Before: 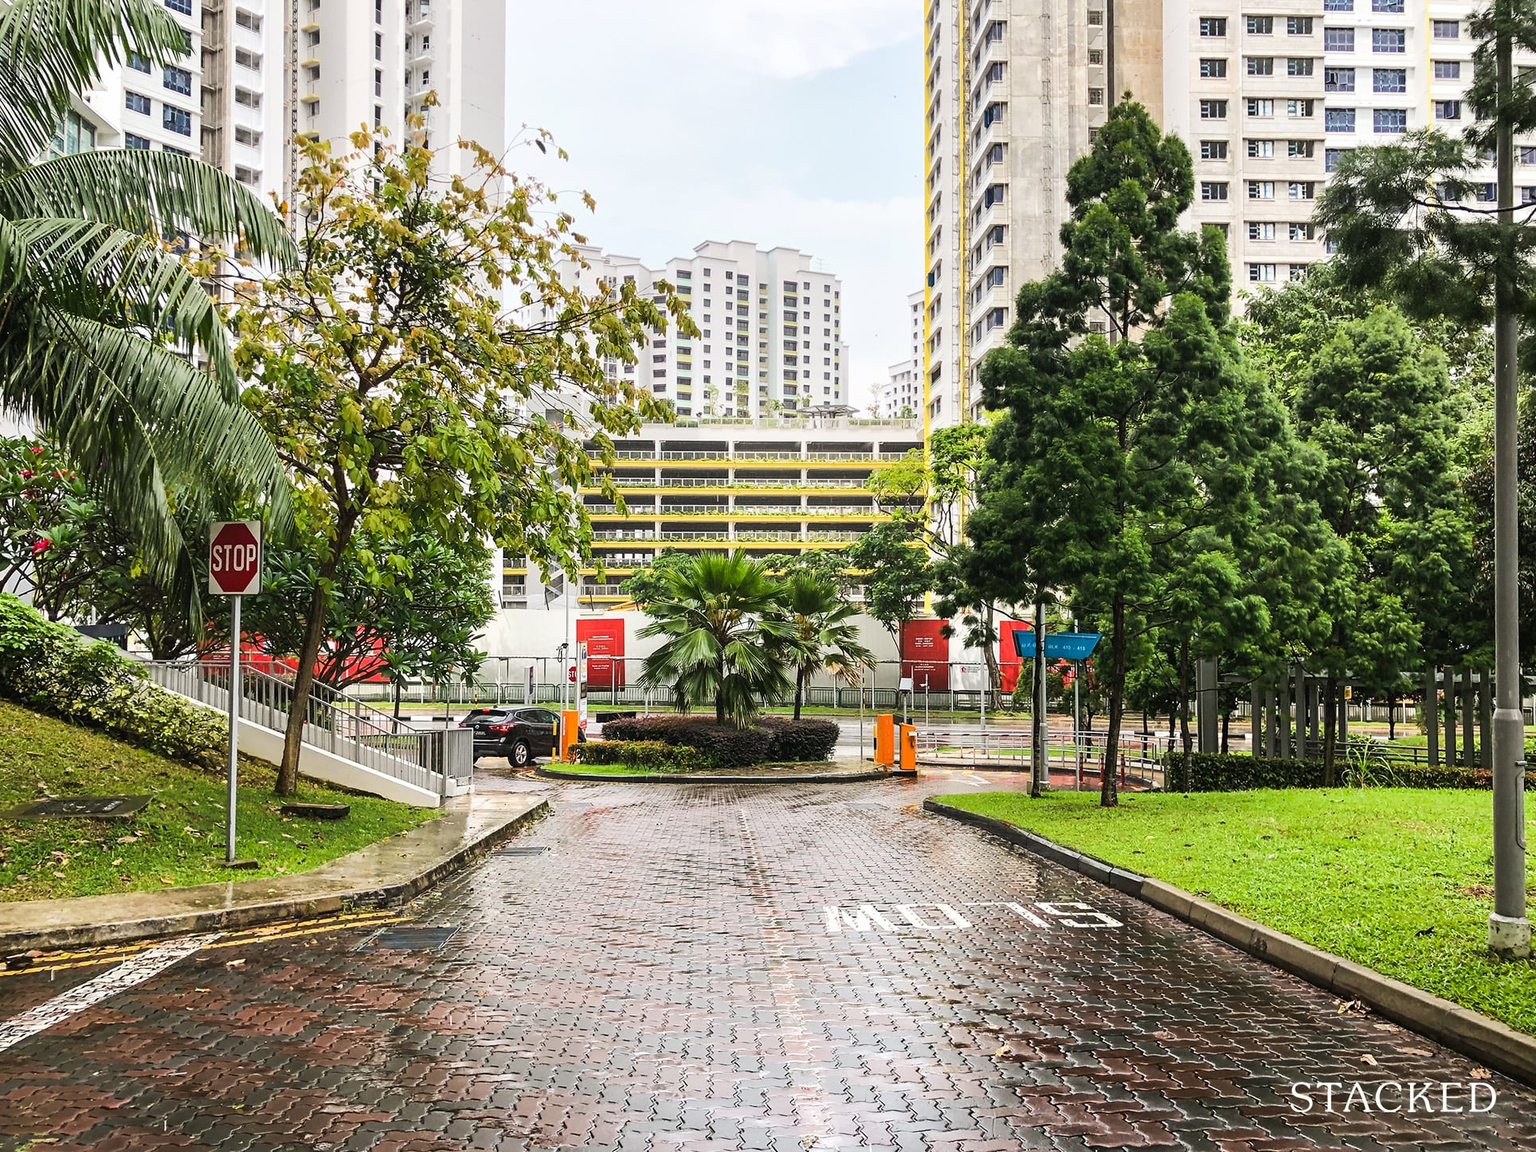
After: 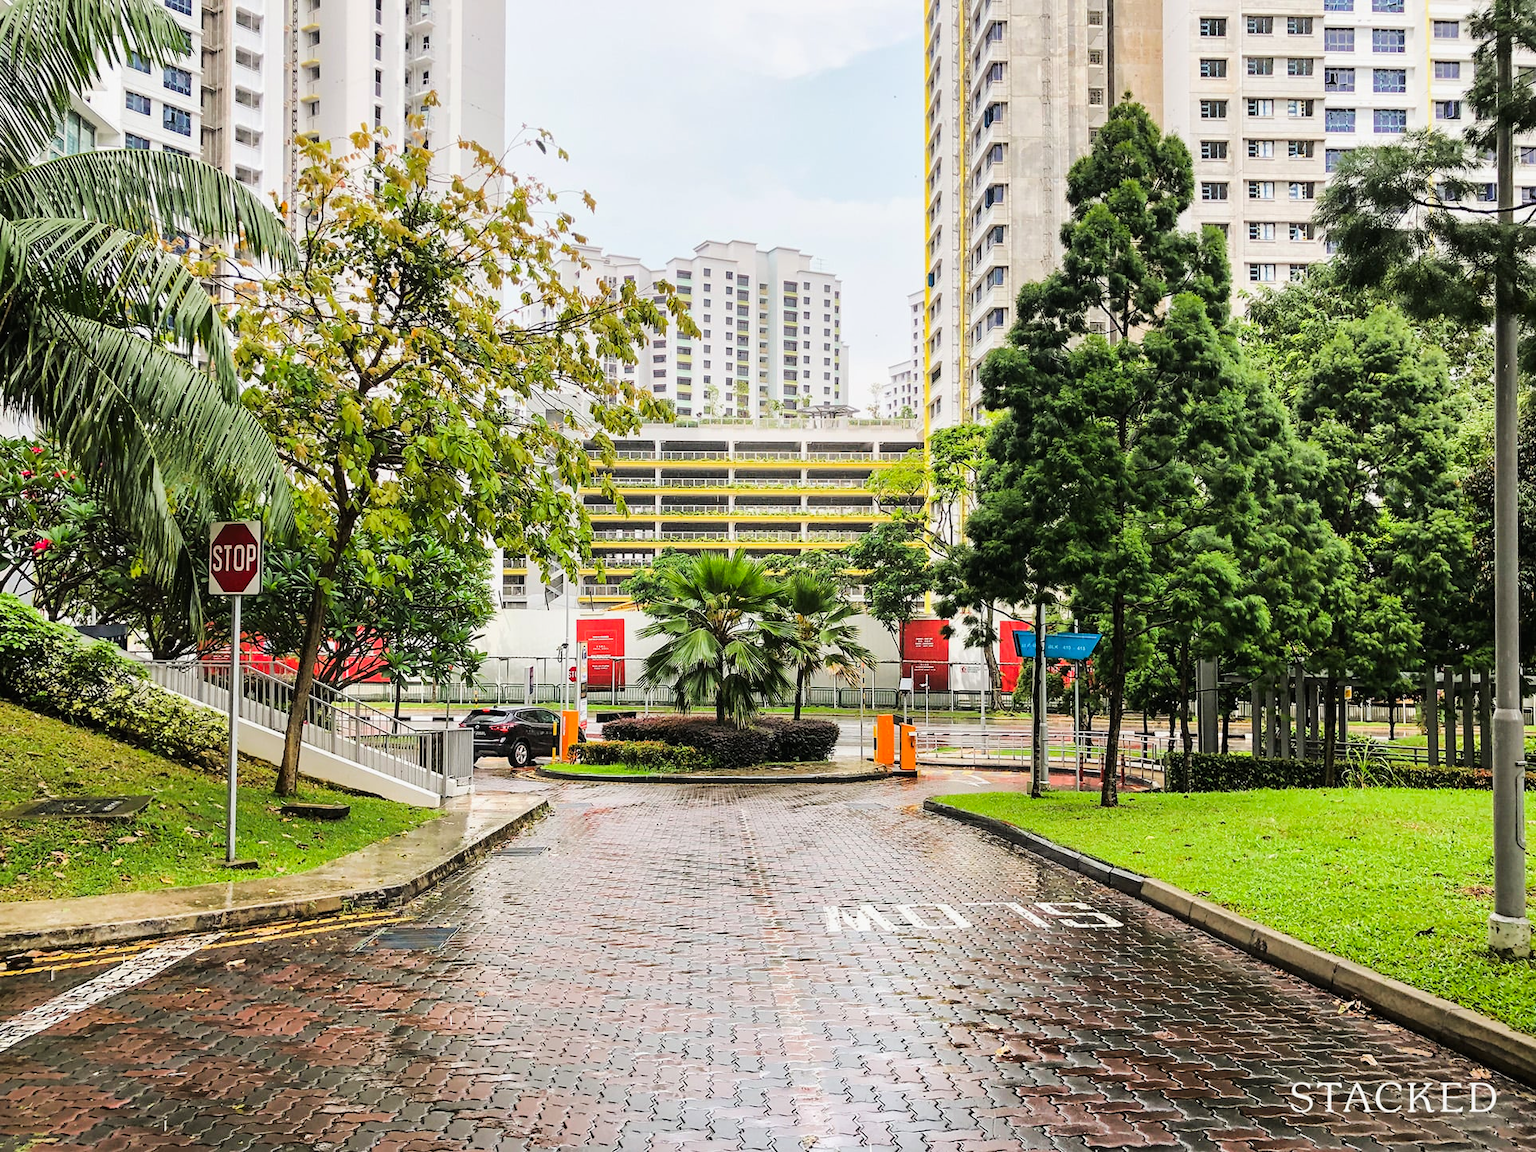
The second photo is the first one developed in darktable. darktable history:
exposure: compensate exposure bias true, compensate highlight preservation false
shadows and highlights: shadows -20.55, white point adjustment -1.99, highlights -34.72
tone curve: curves: ch0 [(0, 0) (0.003, 0.002) (0.011, 0.007) (0.025, 0.016) (0.044, 0.027) (0.069, 0.045) (0.1, 0.077) (0.136, 0.114) (0.177, 0.166) (0.224, 0.241) (0.277, 0.328) (0.335, 0.413) (0.399, 0.498) (0.468, 0.572) (0.543, 0.638) (0.623, 0.711) (0.709, 0.786) (0.801, 0.853) (0.898, 0.929) (1, 1)], color space Lab, linked channels, preserve colors none
